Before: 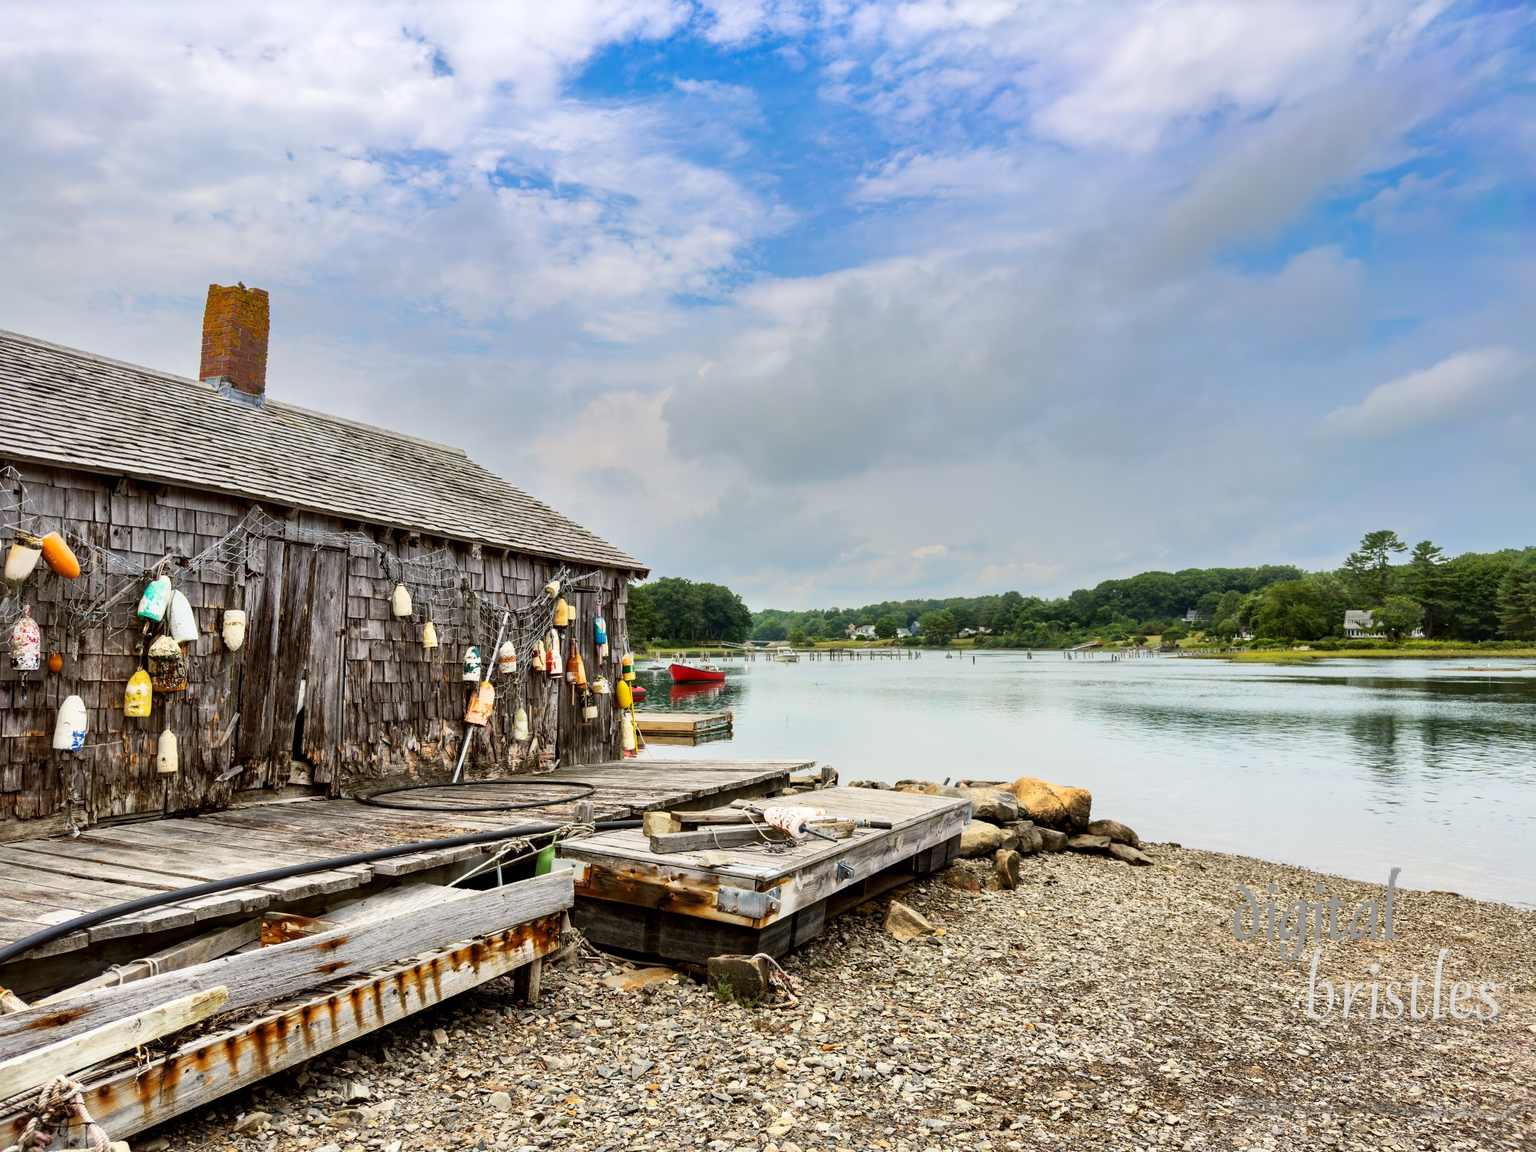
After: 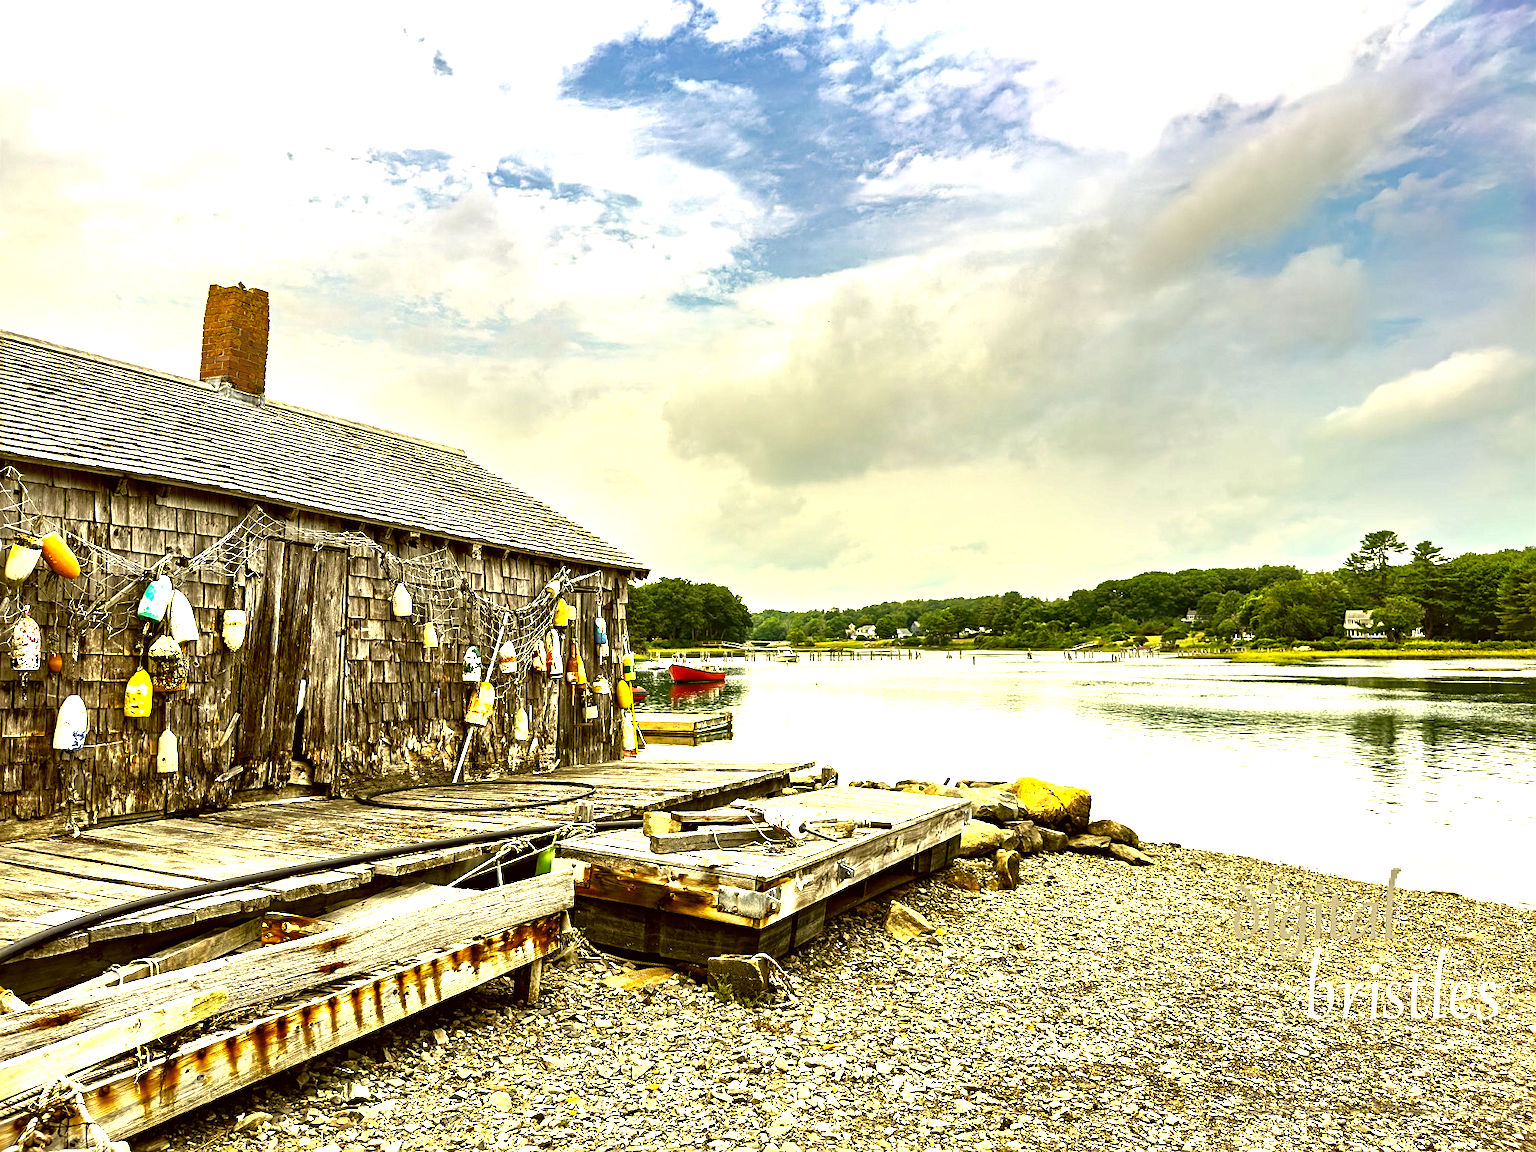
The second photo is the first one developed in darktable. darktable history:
levels: mode automatic, white 99.93%
sharpen: on, module defaults
haze removal: strength 0.276, distance 0.244, compatibility mode true, adaptive false
contrast brightness saturation: contrast 0.24, brightness 0.086
base curve: curves: ch0 [(0, 0) (0.841, 0.609) (1, 1)]
color correction: highlights a* 0.182, highlights b* 29.75, shadows a* -0.223, shadows b* 21.21
exposure: black level correction 0, exposure 1.2 EV, compensate highlight preservation false
